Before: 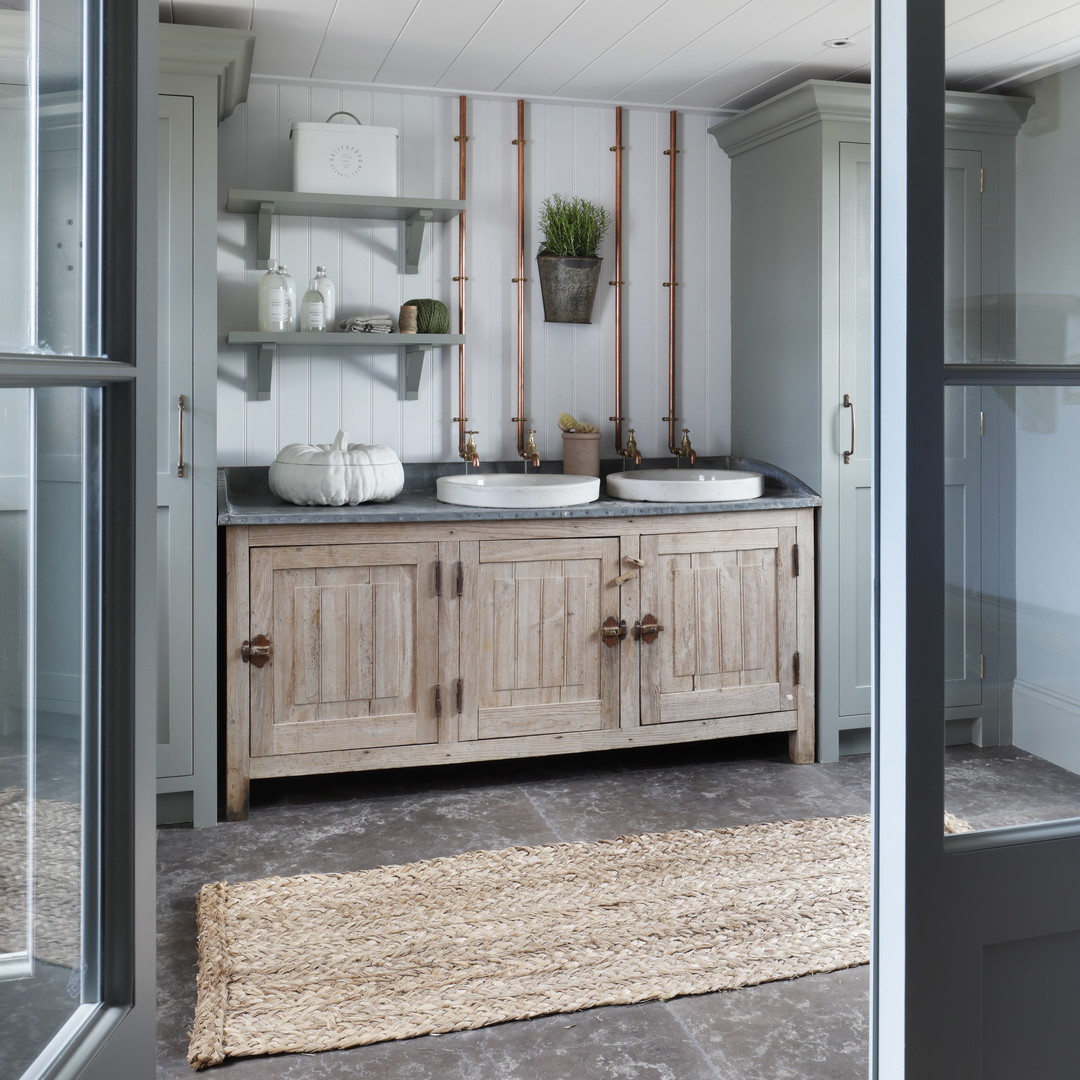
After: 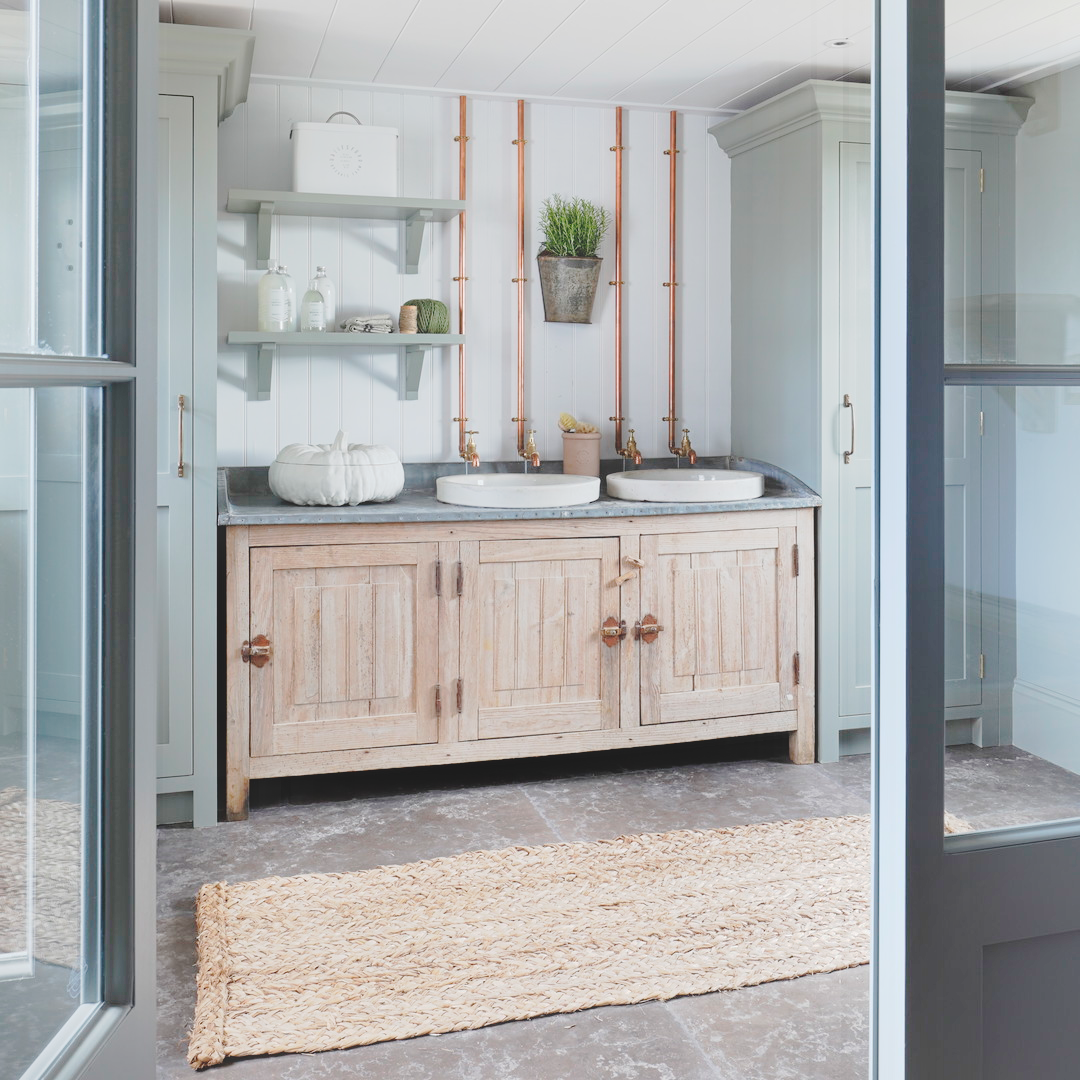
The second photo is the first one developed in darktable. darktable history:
contrast equalizer: y [[0.439, 0.44, 0.442, 0.457, 0.493, 0.498], [0.5 ×6], [0.5 ×6], [0 ×6], [0 ×6]]
contrast brightness saturation: brightness 0.146
shadows and highlights: radius 329.61, shadows 54.69, highlights -99.07, compress 94.46%, soften with gaussian
tone curve: curves: ch0 [(0, 0) (0.003, 0.031) (0.011, 0.041) (0.025, 0.054) (0.044, 0.06) (0.069, 0.083) (0.1, 0.108) (0.136, 0.135) (0.177, 0.179) (0.224, 0.231) (0.277, 0.294) (0.335, 0.378) (0.399, 0.463) (0.468, 0.552) (0.543, 0.627) (0.623, 0.694) (0.709, 0.776) (0.801, 0.849) (0.898, 0.905) (1, 1)], preserve colors none
